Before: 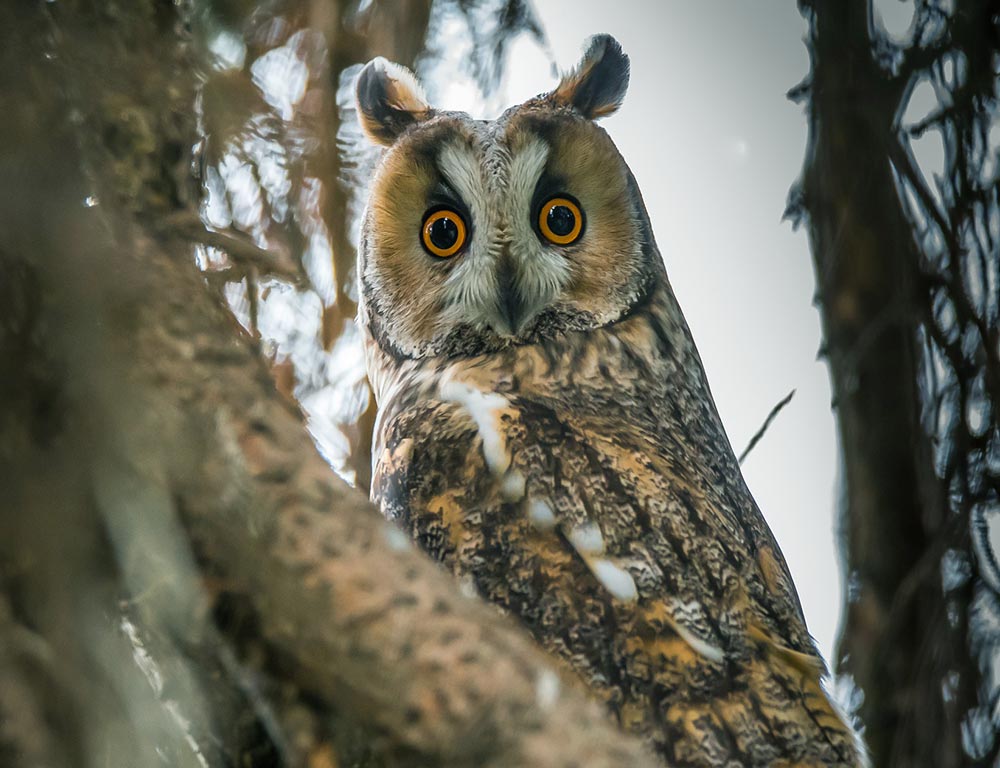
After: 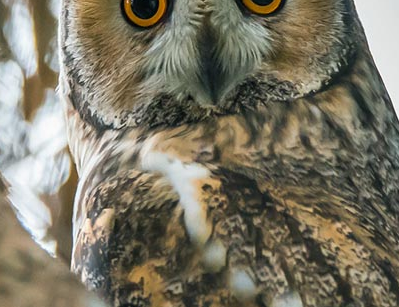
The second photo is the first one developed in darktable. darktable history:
tone equalizer: on, module defaults
crop: left 30%, top 30%, right 30%, bottom 30%
shadows and highlights: shadows 43.71, white point adjustment -1.46, soften with gaussian
